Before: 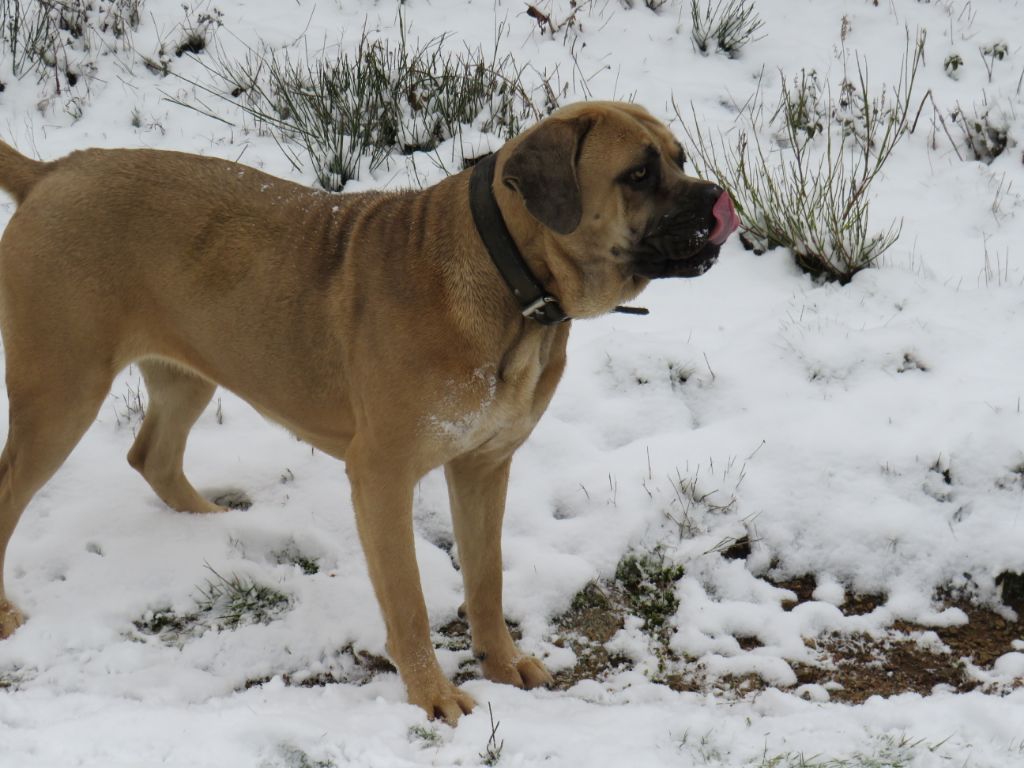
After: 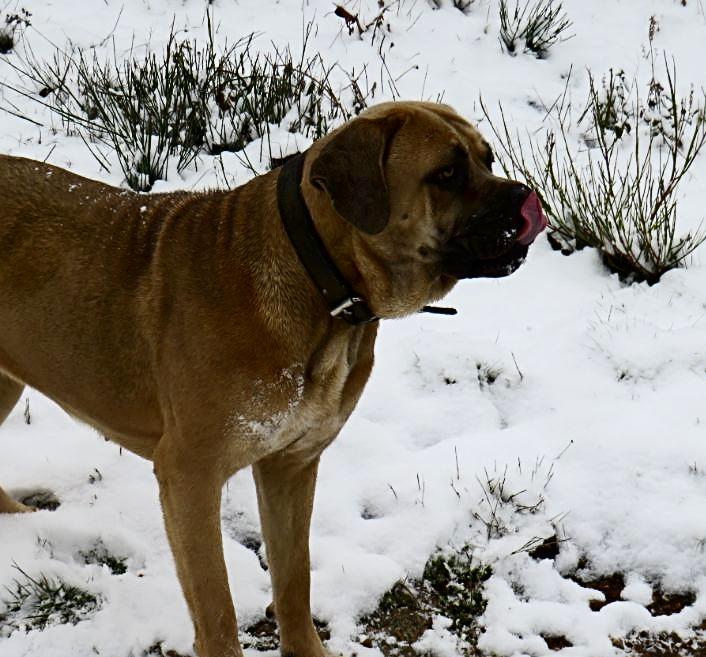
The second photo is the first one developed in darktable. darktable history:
sharpen: radius 3.089
contrast brightness saturation: contrast 0.305, brightness -0.077, saturation 0.173
crop: left 18.763%, right 12.253%, bottom 14.373%
